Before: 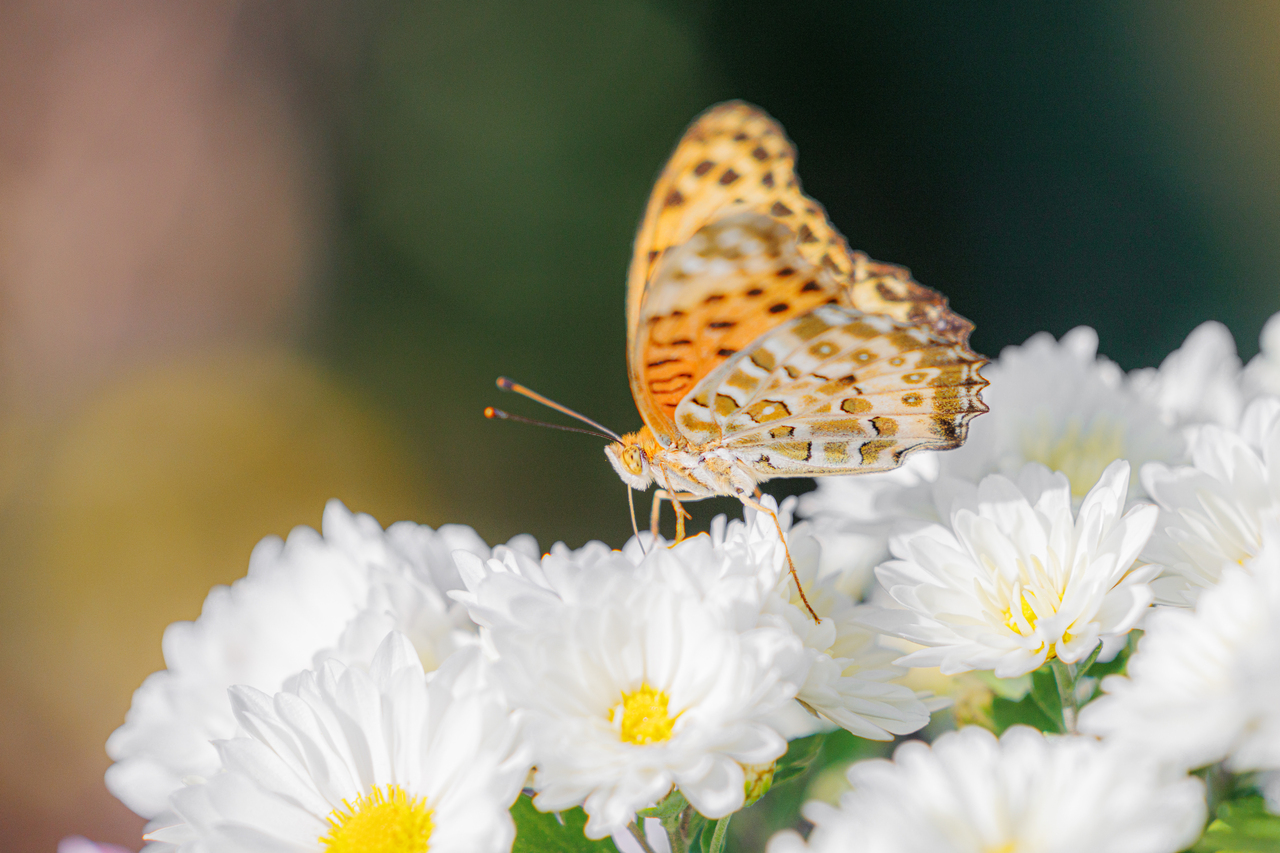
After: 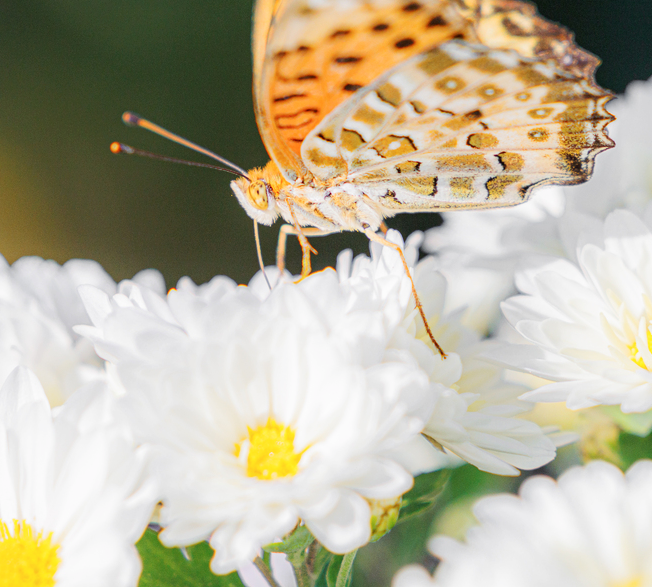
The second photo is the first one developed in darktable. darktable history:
crop and rotate: left 29.237%, top 31.152%, right 19.807%
contrast brightness saturation: contrast 0.15, brightness 0.05
